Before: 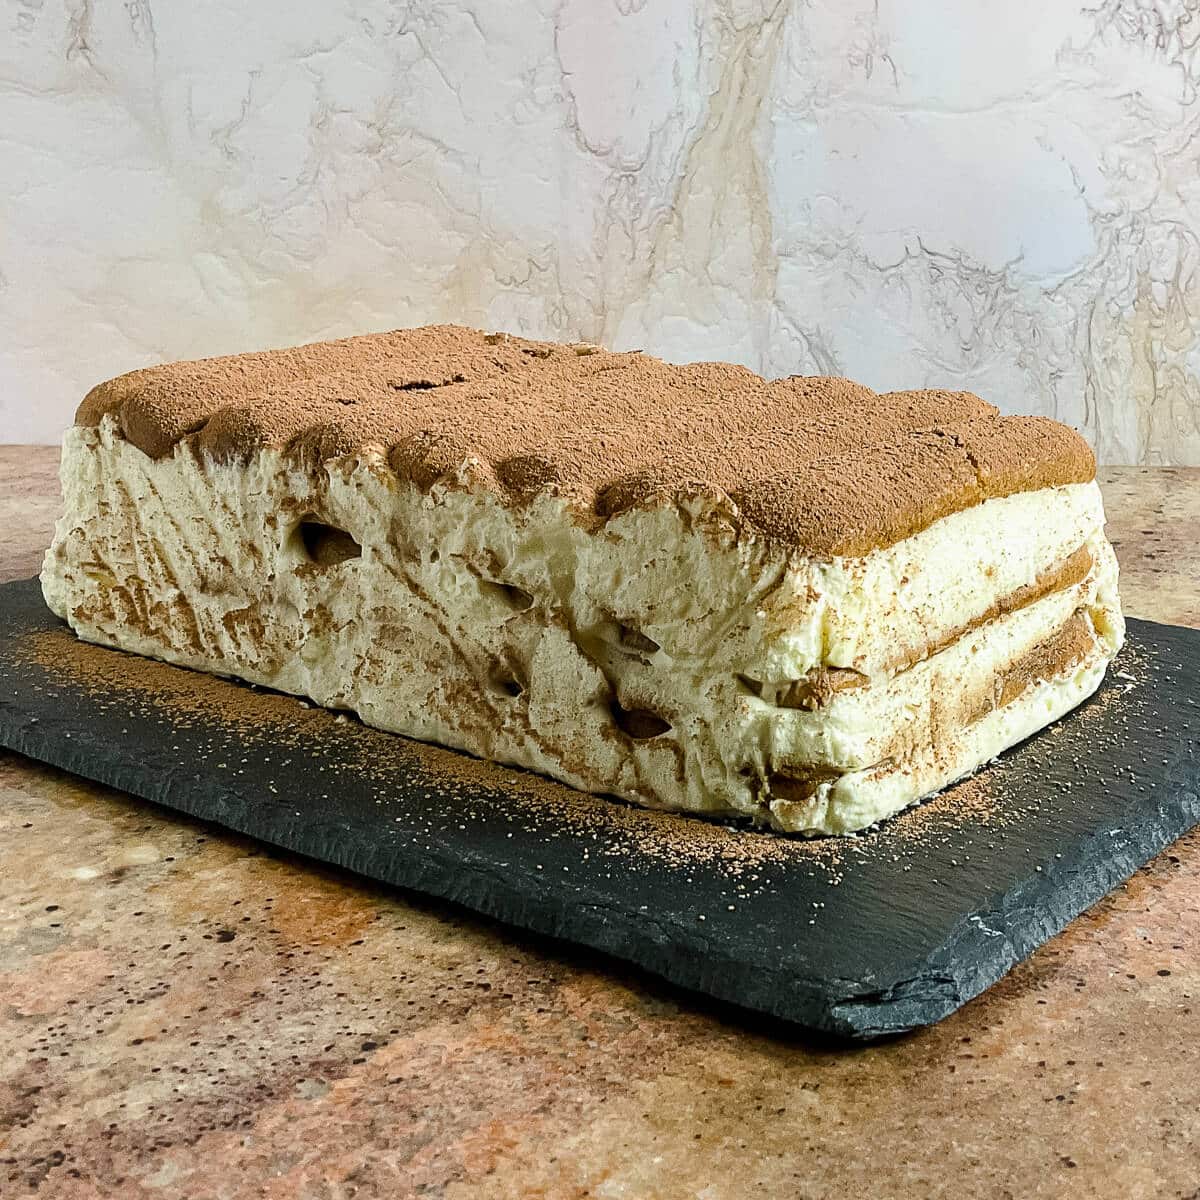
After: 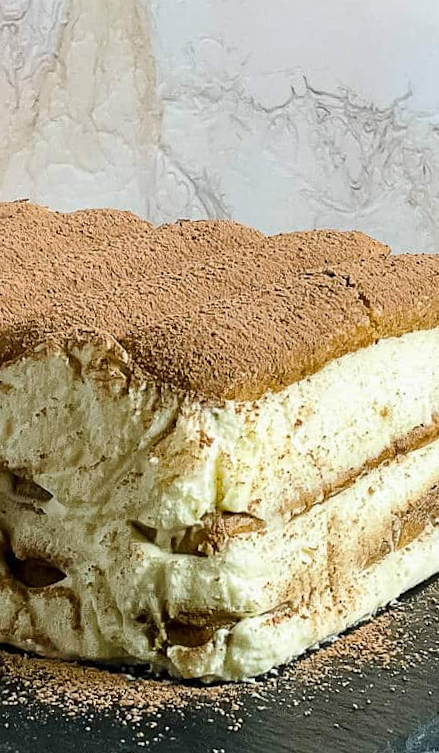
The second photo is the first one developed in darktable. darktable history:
crop and rotate: left 49.936%, top 10.094%, right 13.136%, bottom 24.256%
rotate and perspective: rotation -1.32°, lens shift (horizontal) -0.031, crop left 0.015, crop right 0.985, crop top 0.047, crop bottom 0.982
